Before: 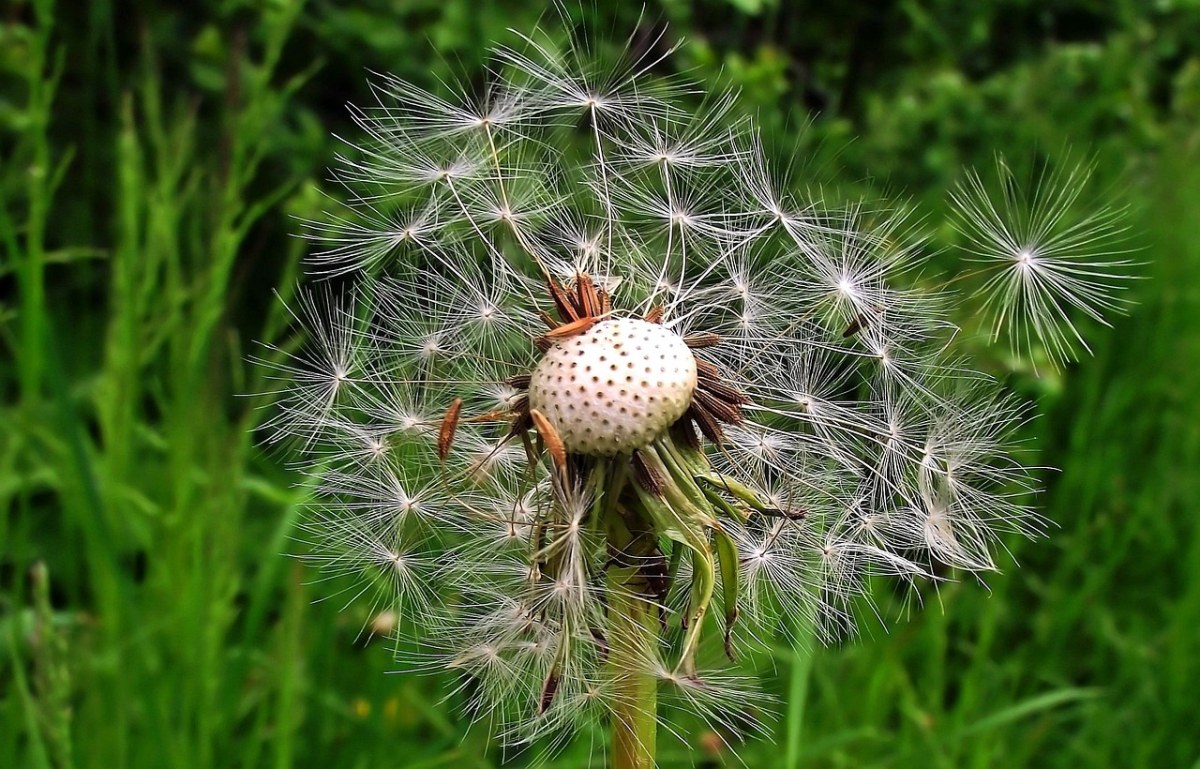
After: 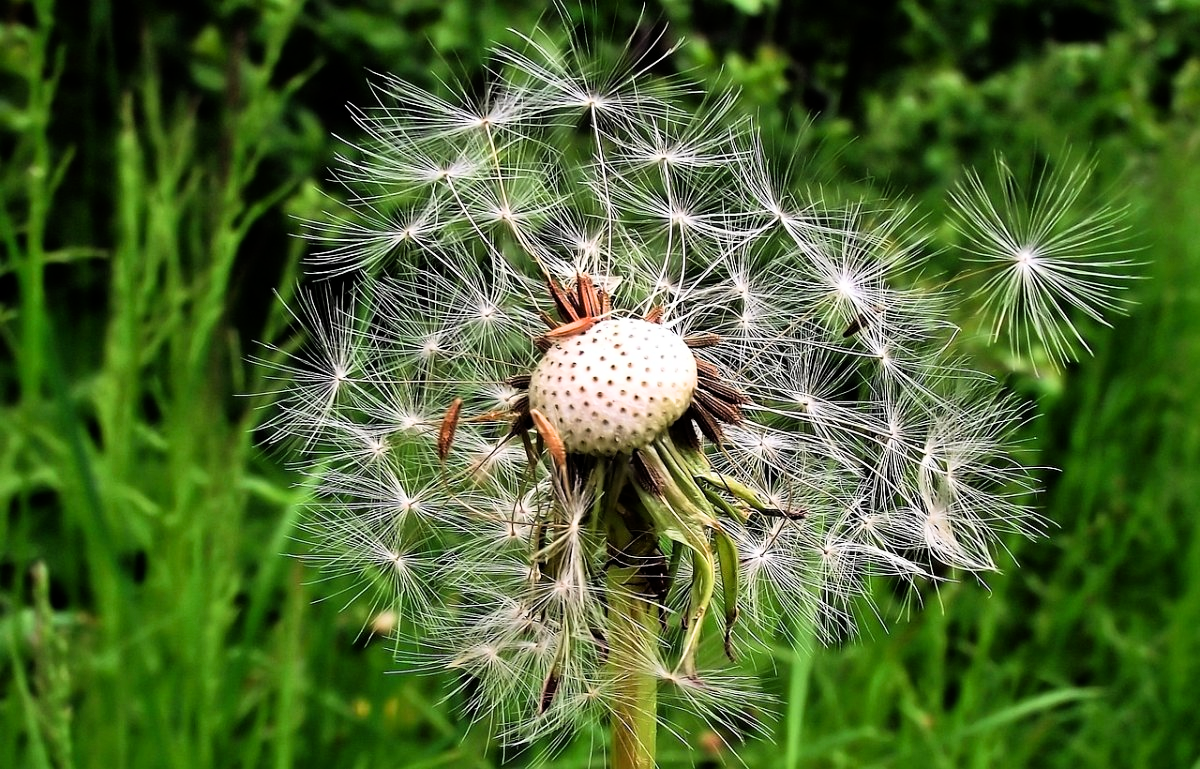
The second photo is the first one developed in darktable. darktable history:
filmic rgb: black relative exposure -8.06 EV, white relative exposure 3.01 EV, hardness 5.34, contrast 1.262
exposure: black level correction 0.001, exposure 0.499 EV, compensate highlight preservation false
